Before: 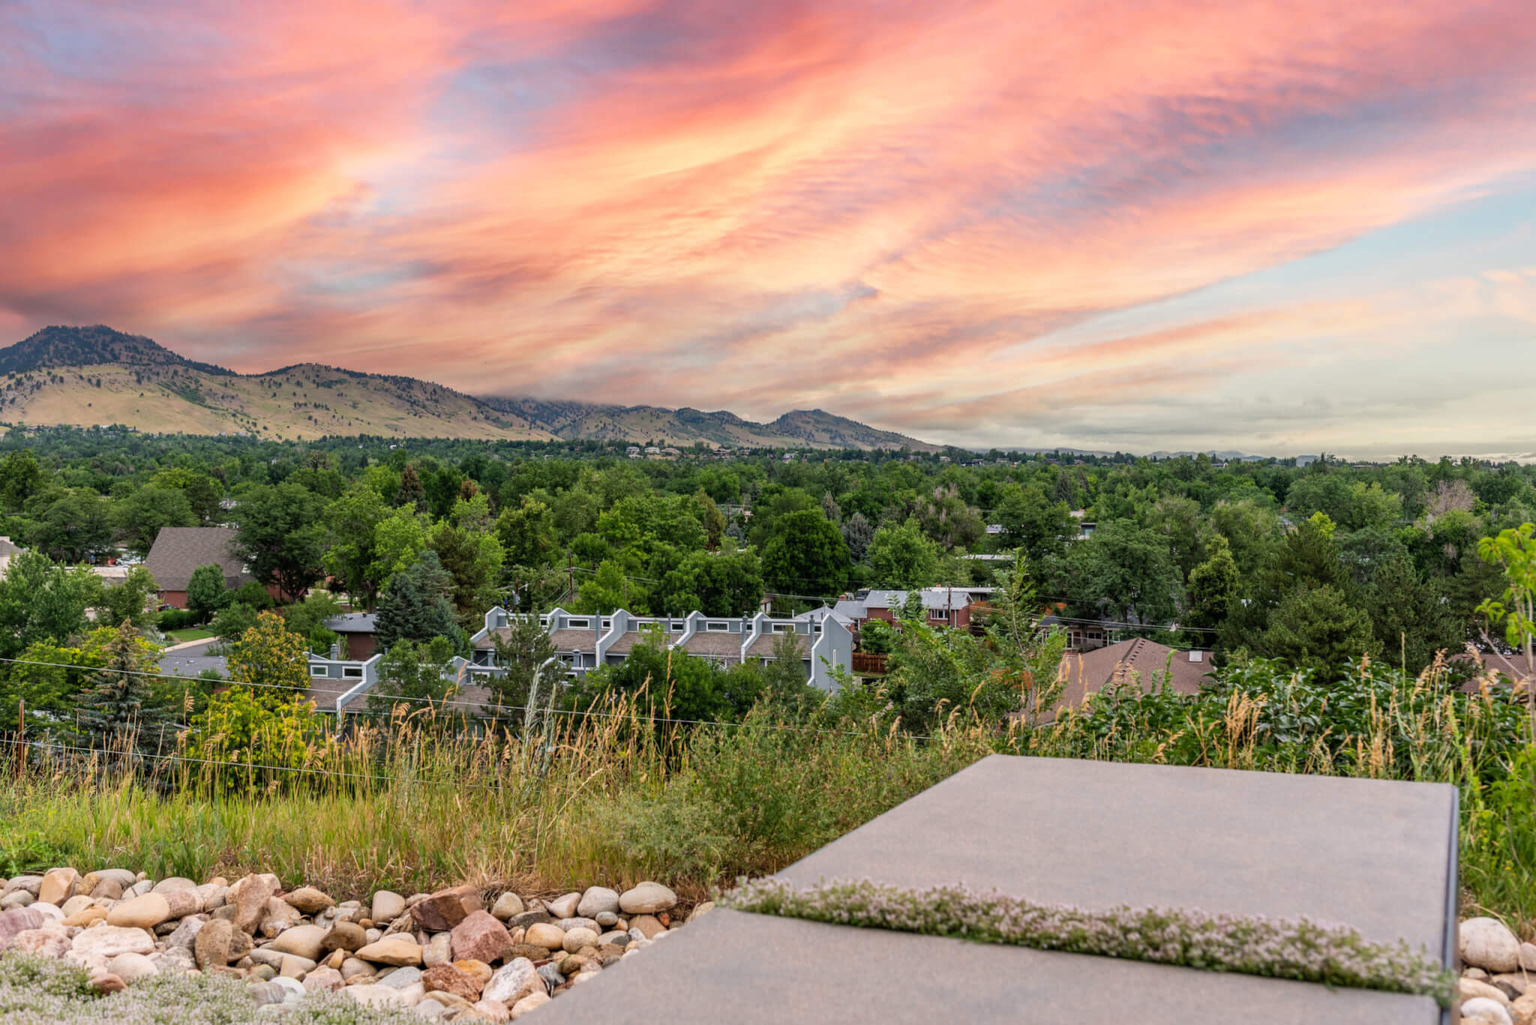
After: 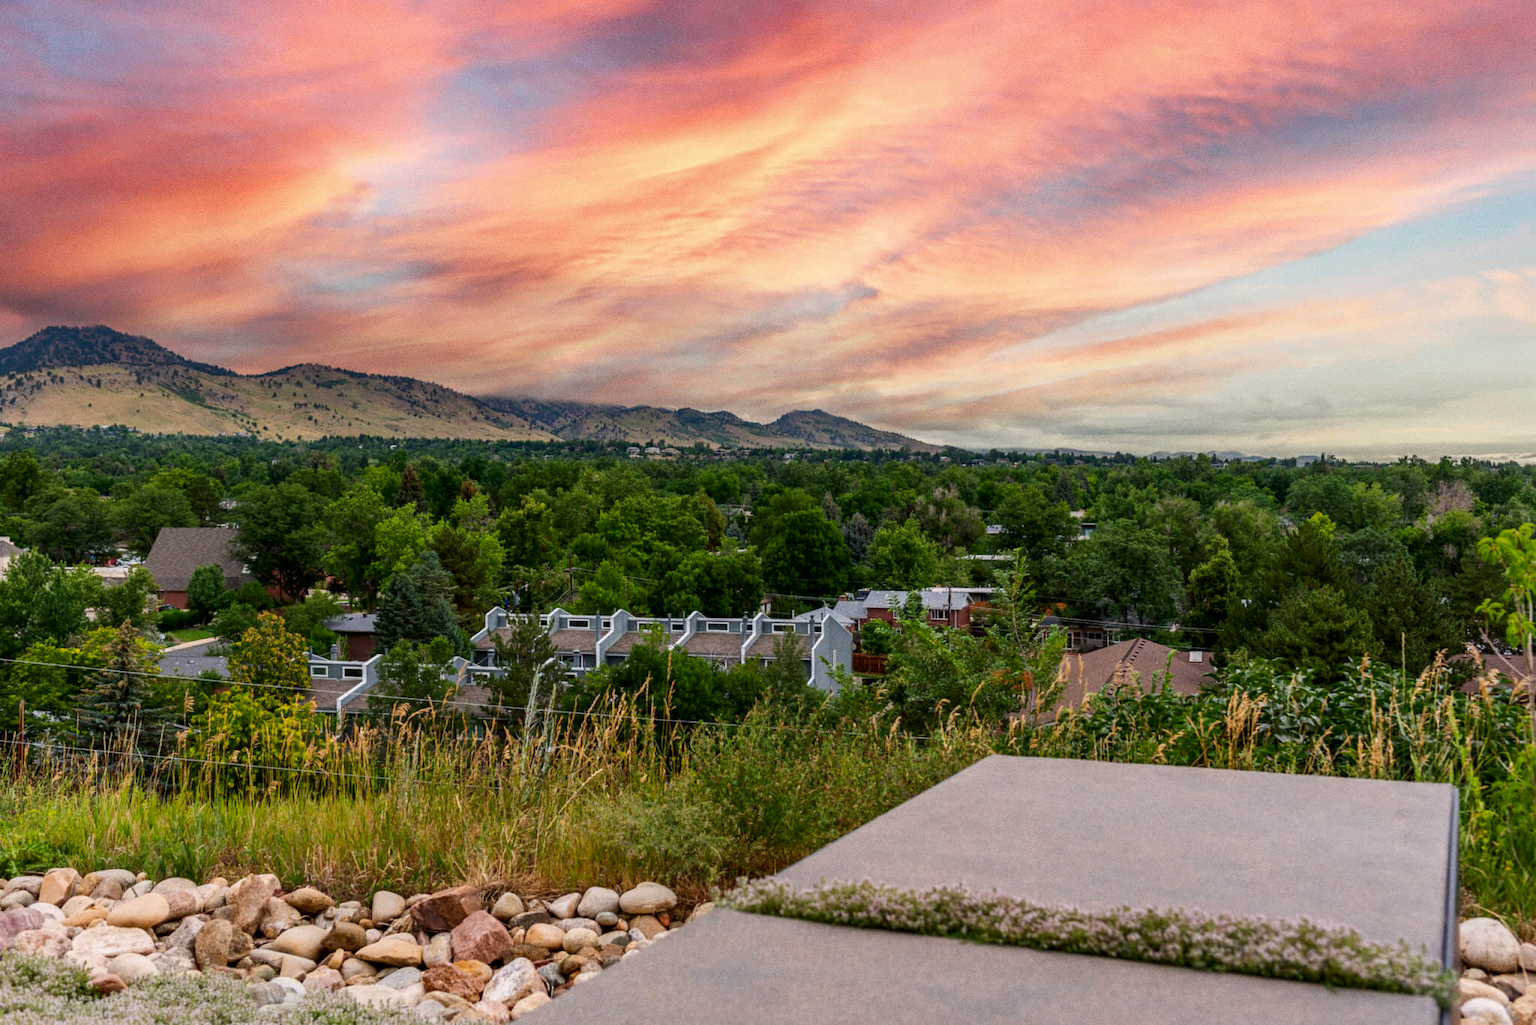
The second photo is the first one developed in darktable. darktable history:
contrast brightness saturation: contrast 0.07, brightness -0.14, saturation 0.11
grain: coarseness 0.09 ISO
